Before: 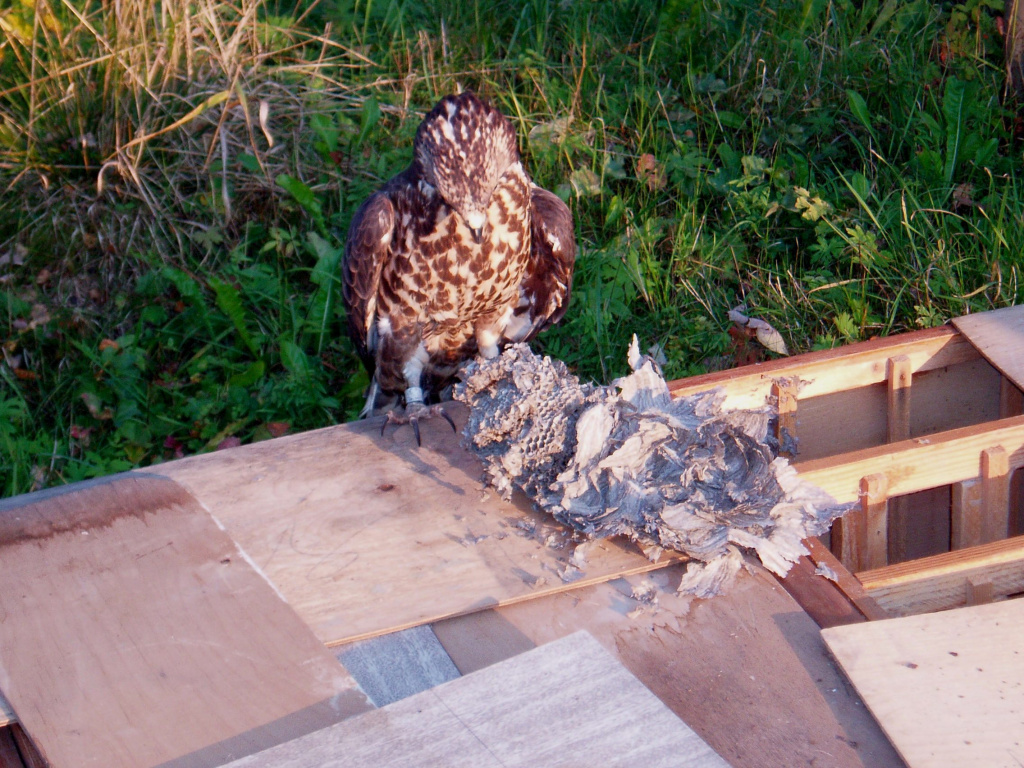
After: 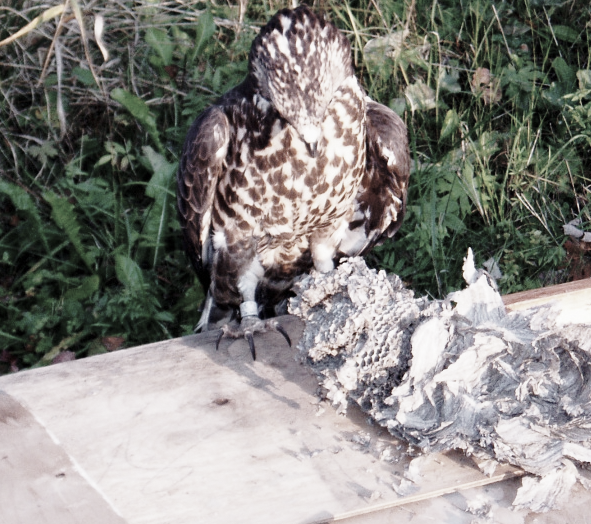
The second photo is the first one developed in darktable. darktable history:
color correction: saturation 0.3
white balance: emerald 1
base curve: curves: ch0 [(0, 0) (0.028, 0.03) (0.121, 0.232) (0.46, 0.748) (0.859, 0.968) (1, 1)], preserve colors none
crop: left 16.202%, top 11.208%, right 26.045%, bottom 20.557%
grain: coarseness 0.81 ISO, strength 1.34%, mid-tones bias 0%
